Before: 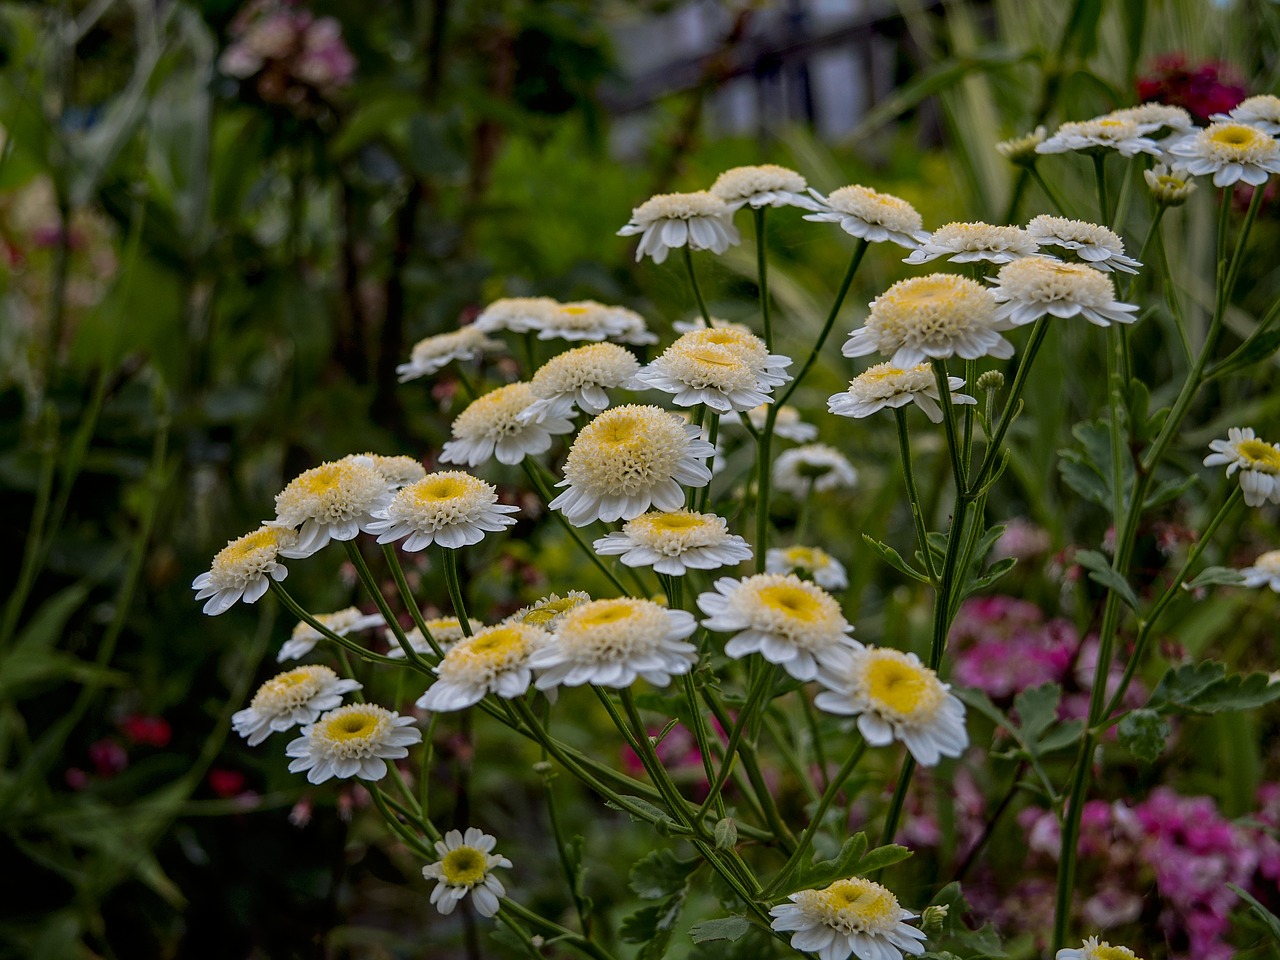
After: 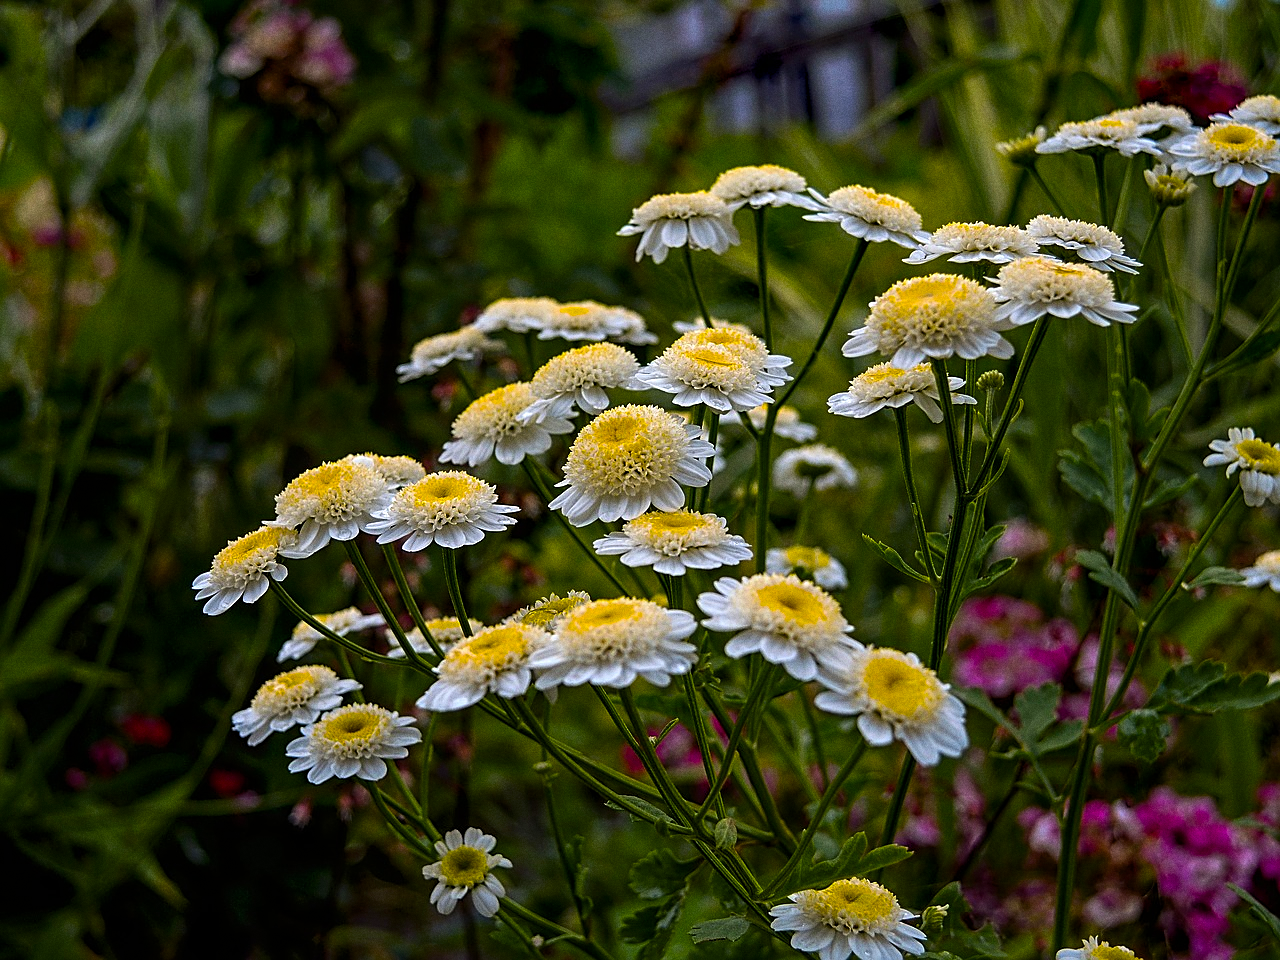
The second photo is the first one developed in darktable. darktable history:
grain: on, module defaults
color balance rgb: linear chroma grading › global chroma 9%, perceptual saturation grading › global saturation 36%, perceptual brilliance grading › global brilliance 15%, perceptual brilliance grading › shadows -35%, global vibrance 15%
sharpen: on, module defaults
